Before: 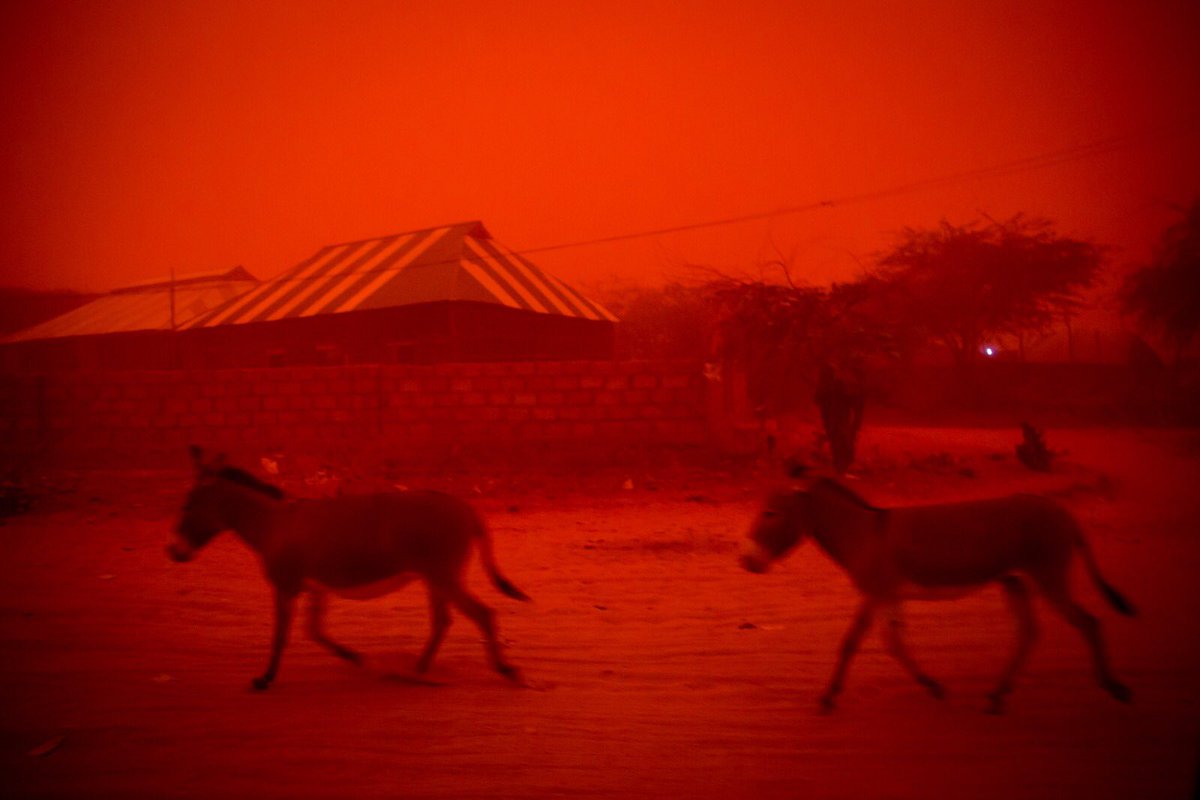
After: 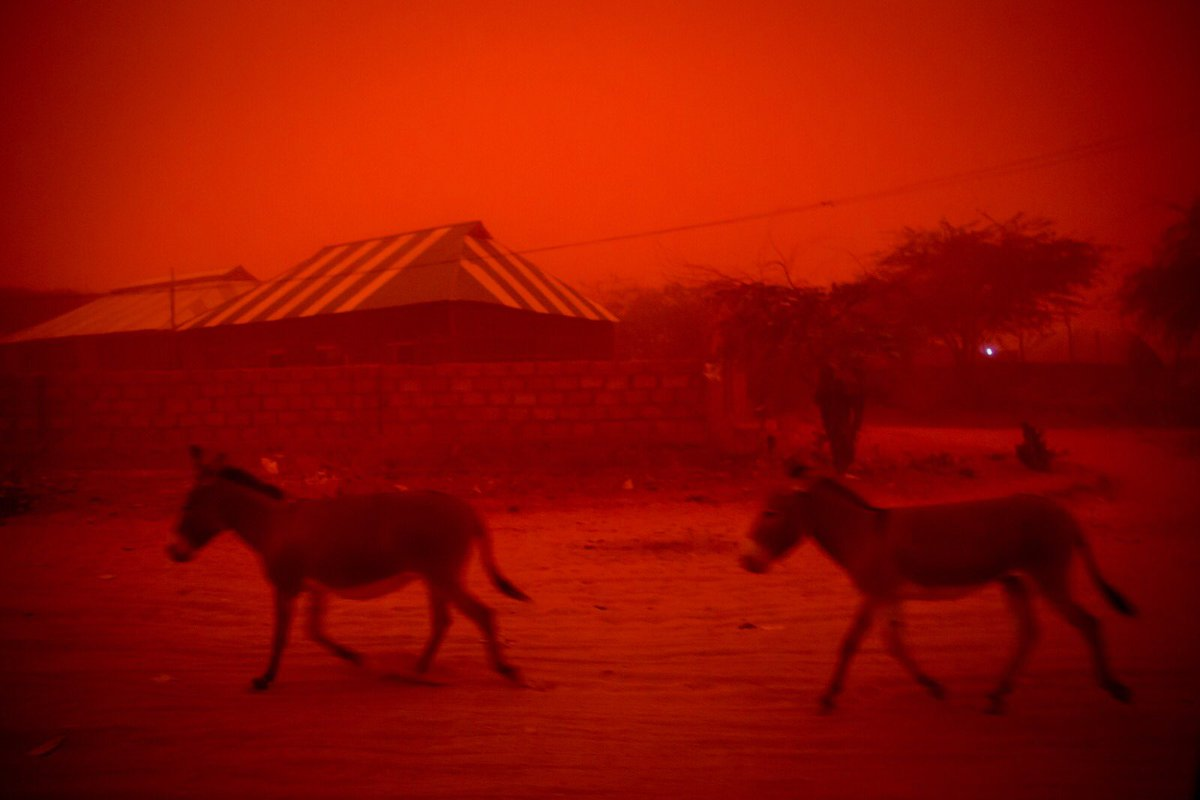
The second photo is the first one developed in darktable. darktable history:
tone equalizer: -8 EV -0.001 EV, -7 EV 0.001 EV, -6 EV -0.002 EV, -5 EV -0.012 EV, -4 EV -0.066 EV, -3 EV -0.205 EV, -2 EV -0.262 EV, -1 EV 0.105 EV, +0 EV 0.319 EV, mask exposure compensation -0.485 EV
